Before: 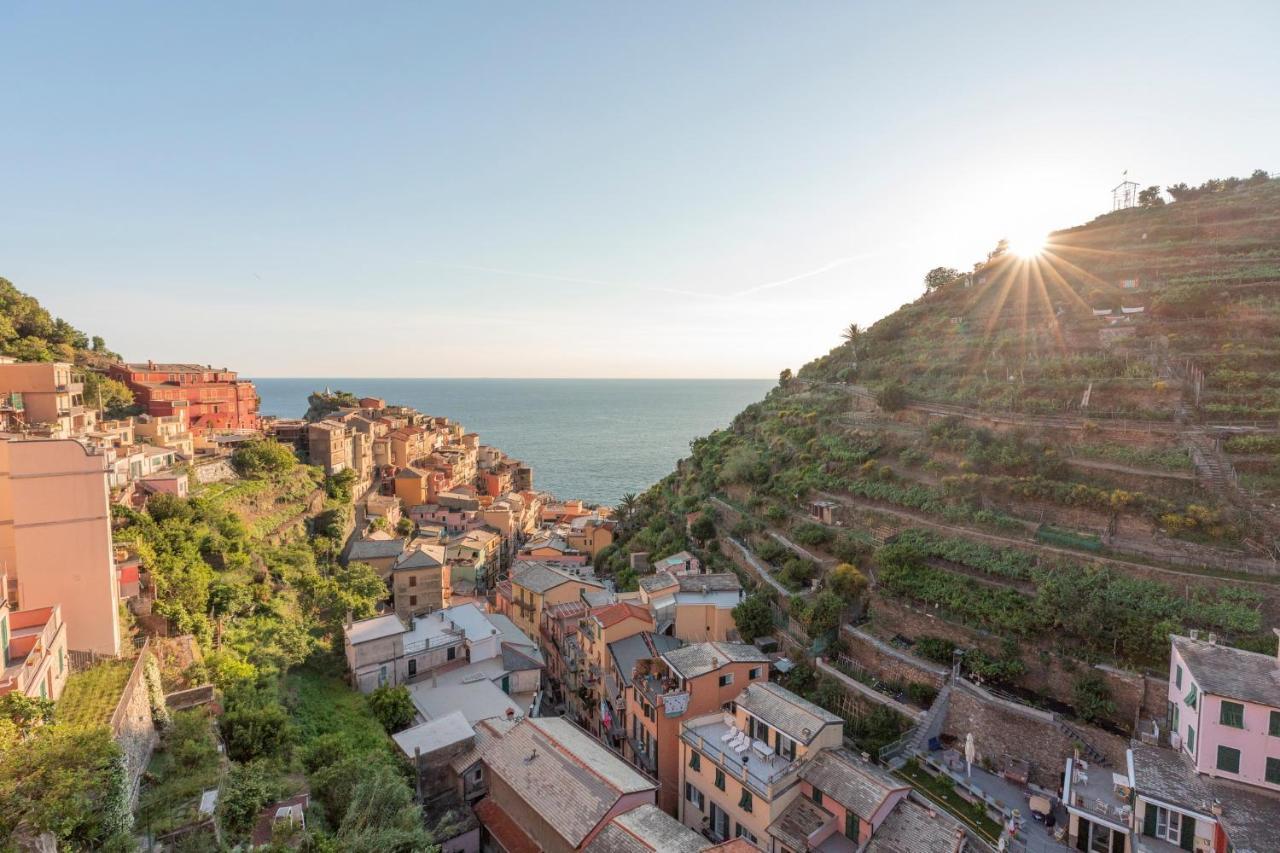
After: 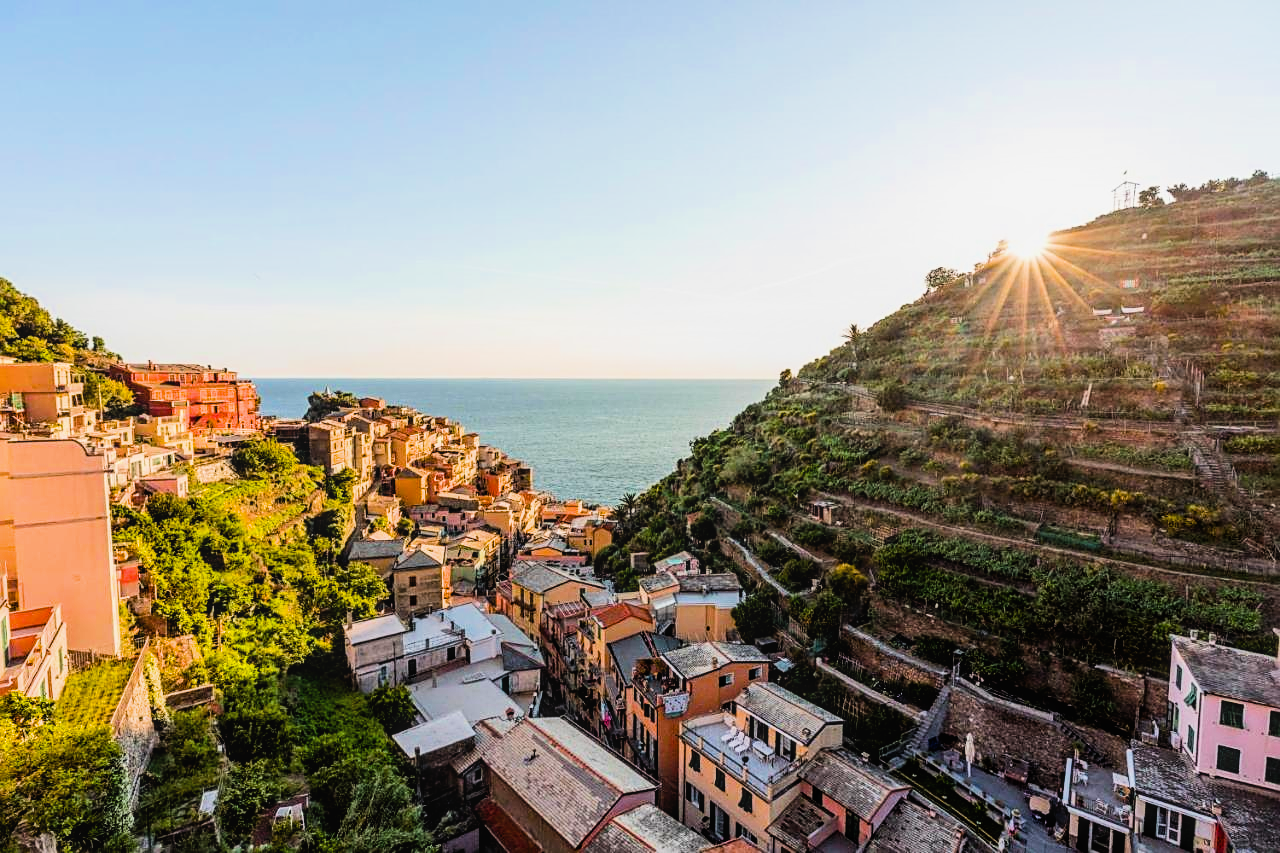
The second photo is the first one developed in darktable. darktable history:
local contrast: detail 110%
sharpen: on, module defaults
color balance: on, module defaults
filmic rgb: black relative exposure -5 EV, hardness 2.88, contrast 1.5
color balance rgb: linear chroma grading › global chroma 9%, perceptual saturation grading › global saturation 36%, perceptual saturation grading › shadows 35%, perceptual brilliance grading › global brilliance 15%, perceptual brilliance grading › shadows -35%, global vibrance 15%
